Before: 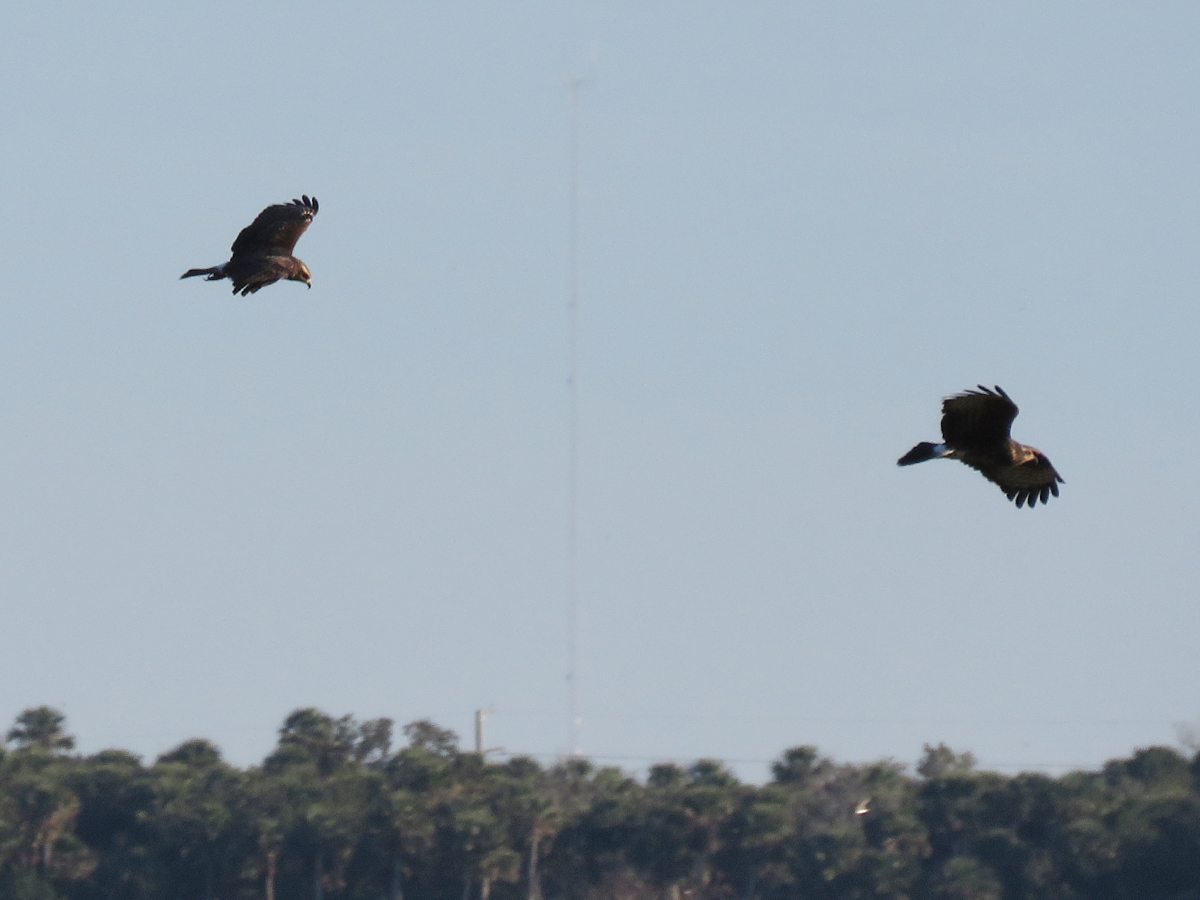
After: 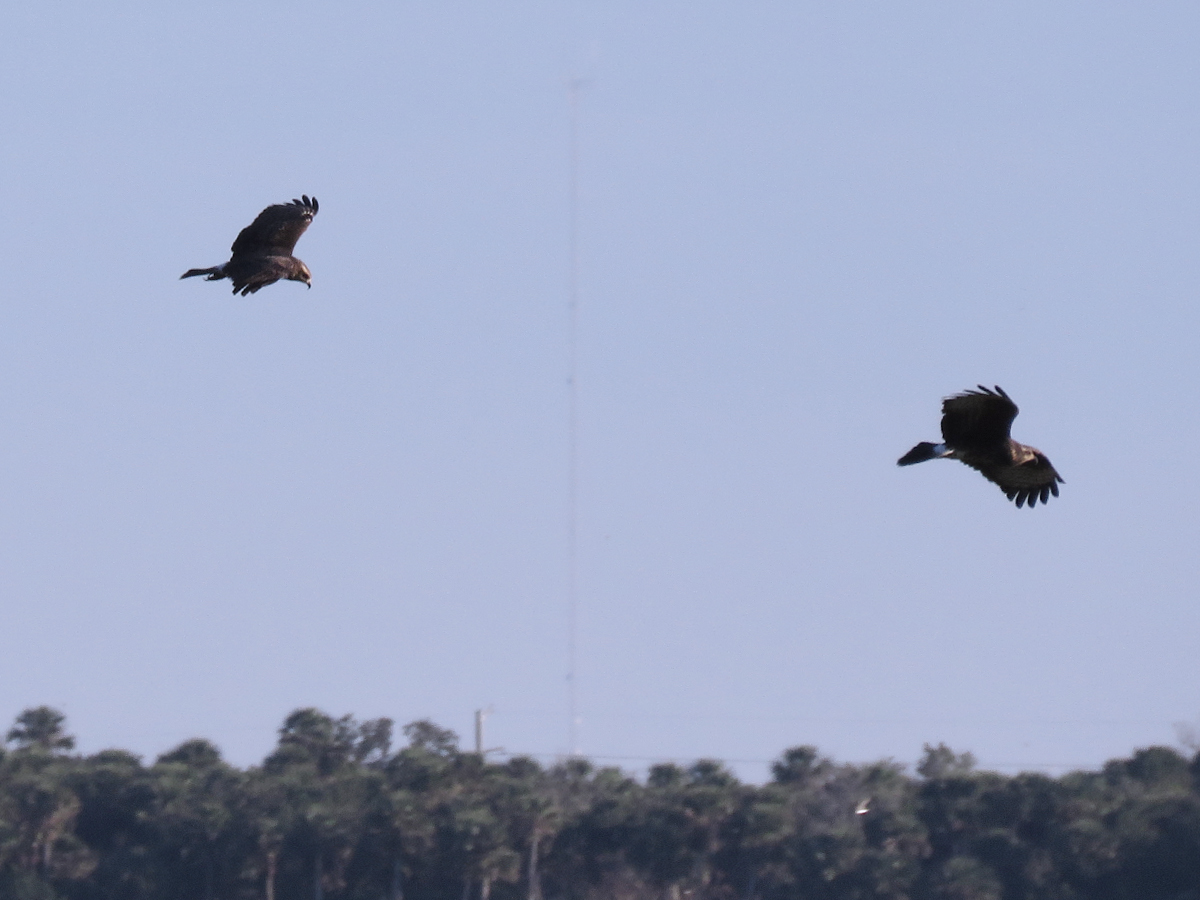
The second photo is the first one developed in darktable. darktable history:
color correction: saturation 0.8
color calibration: illuminant custom, x 0.363, y 0.385, temperature 4528.03 K
